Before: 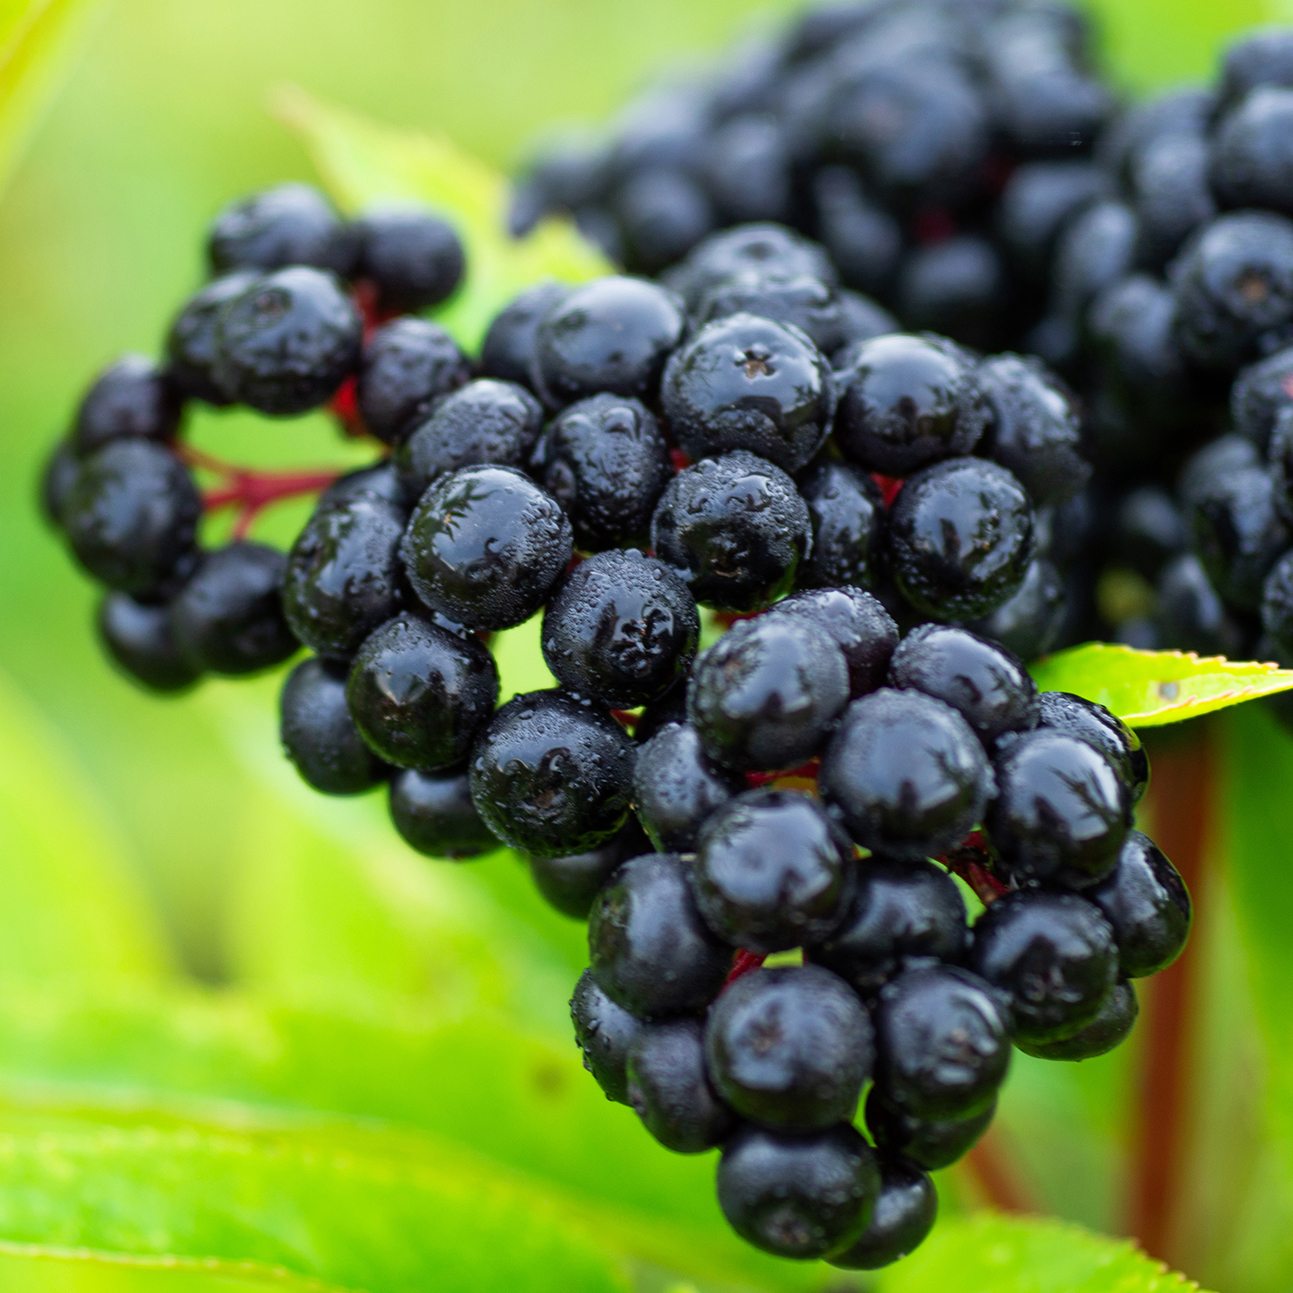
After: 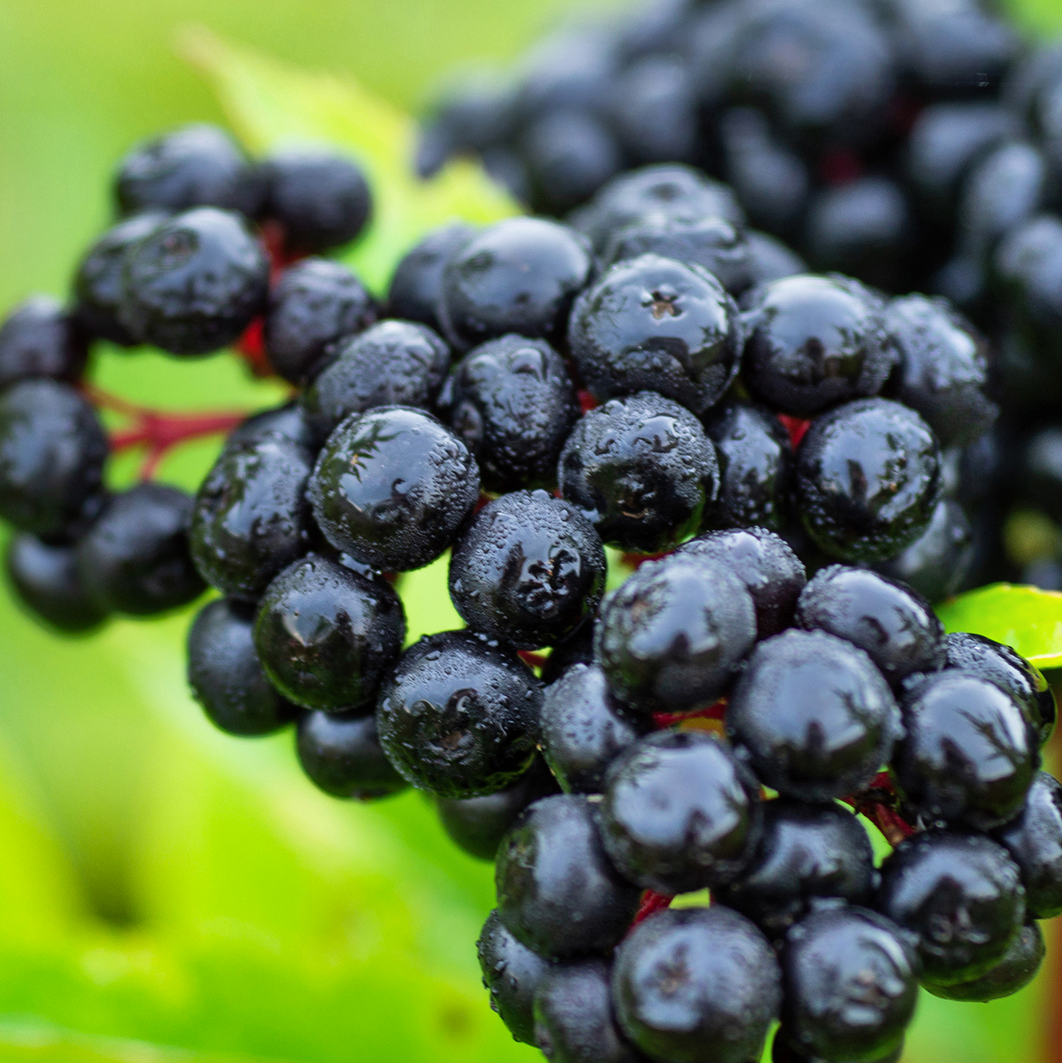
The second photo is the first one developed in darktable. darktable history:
shadows and highlights: white point adjustment 0.05, highlights color adjustment 55.9%, soften with gaussian
crop and rotate: left 7.196%, top 4.574%, right 10.605%, bottom 13.178%
